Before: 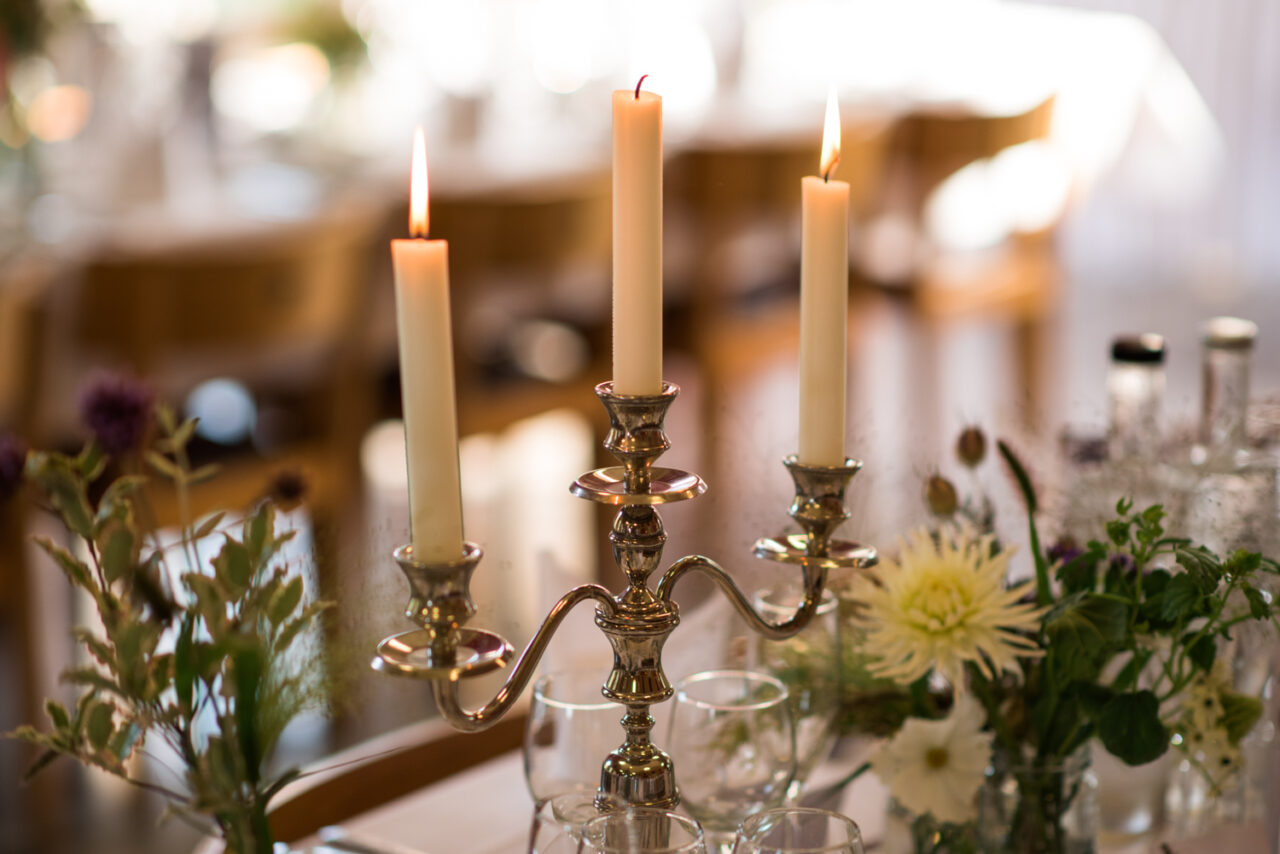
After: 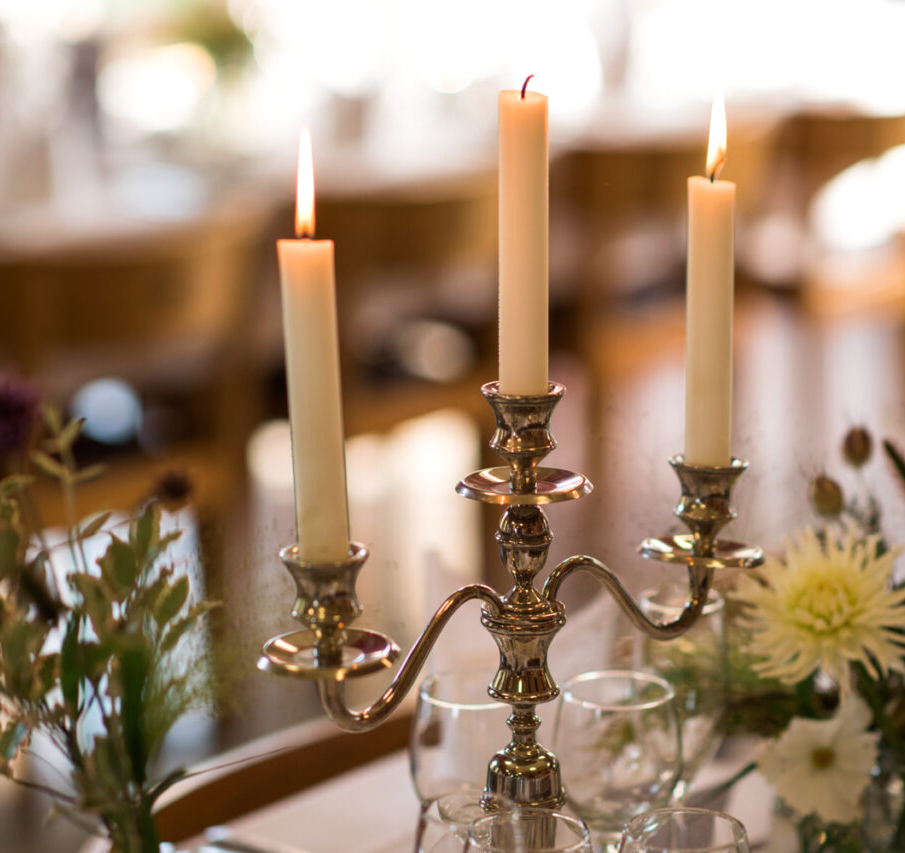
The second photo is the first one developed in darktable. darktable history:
crop and rotate: left 8.96%, right 20.292%
shadows and highlights: shadows -9.26, white point adjustment 1.57, highlights 9.91
